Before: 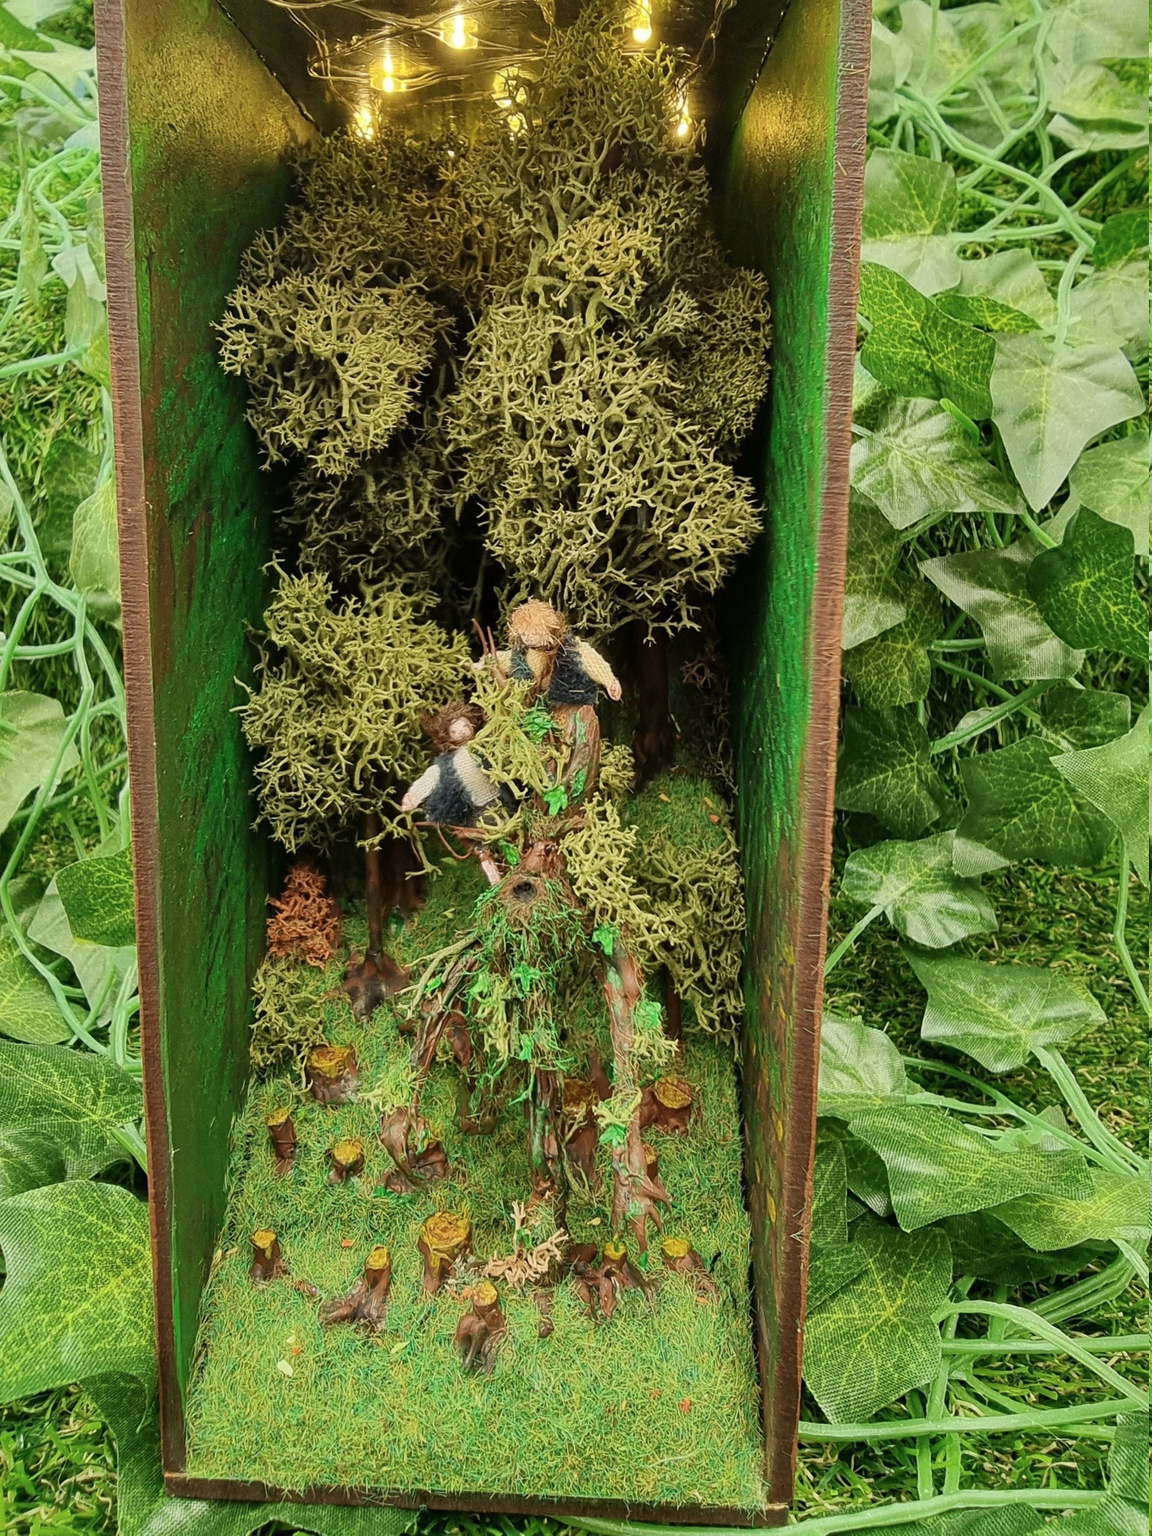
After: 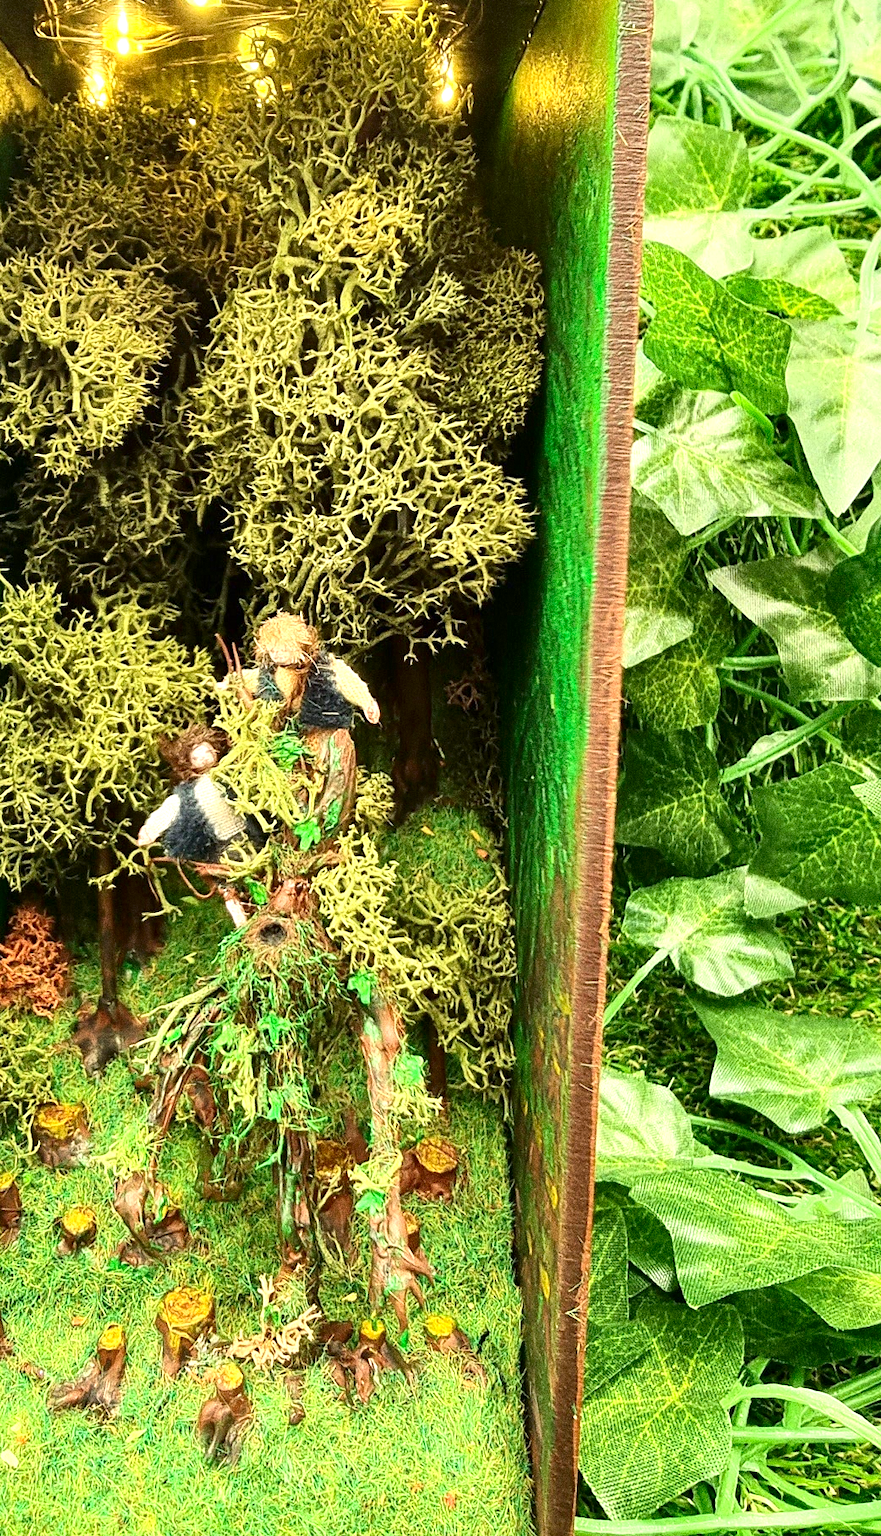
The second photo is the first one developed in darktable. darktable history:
grain: strength 49.07%
crop and rotate: left 24.034%, top 2.838%, right 6.406%, bottom 6.299%
contrast brightness saturation: contrast 0.13, brightness -0.05, saturation 0.16
exposure: exposure 0.999 EV, compensate highlight preservation false
